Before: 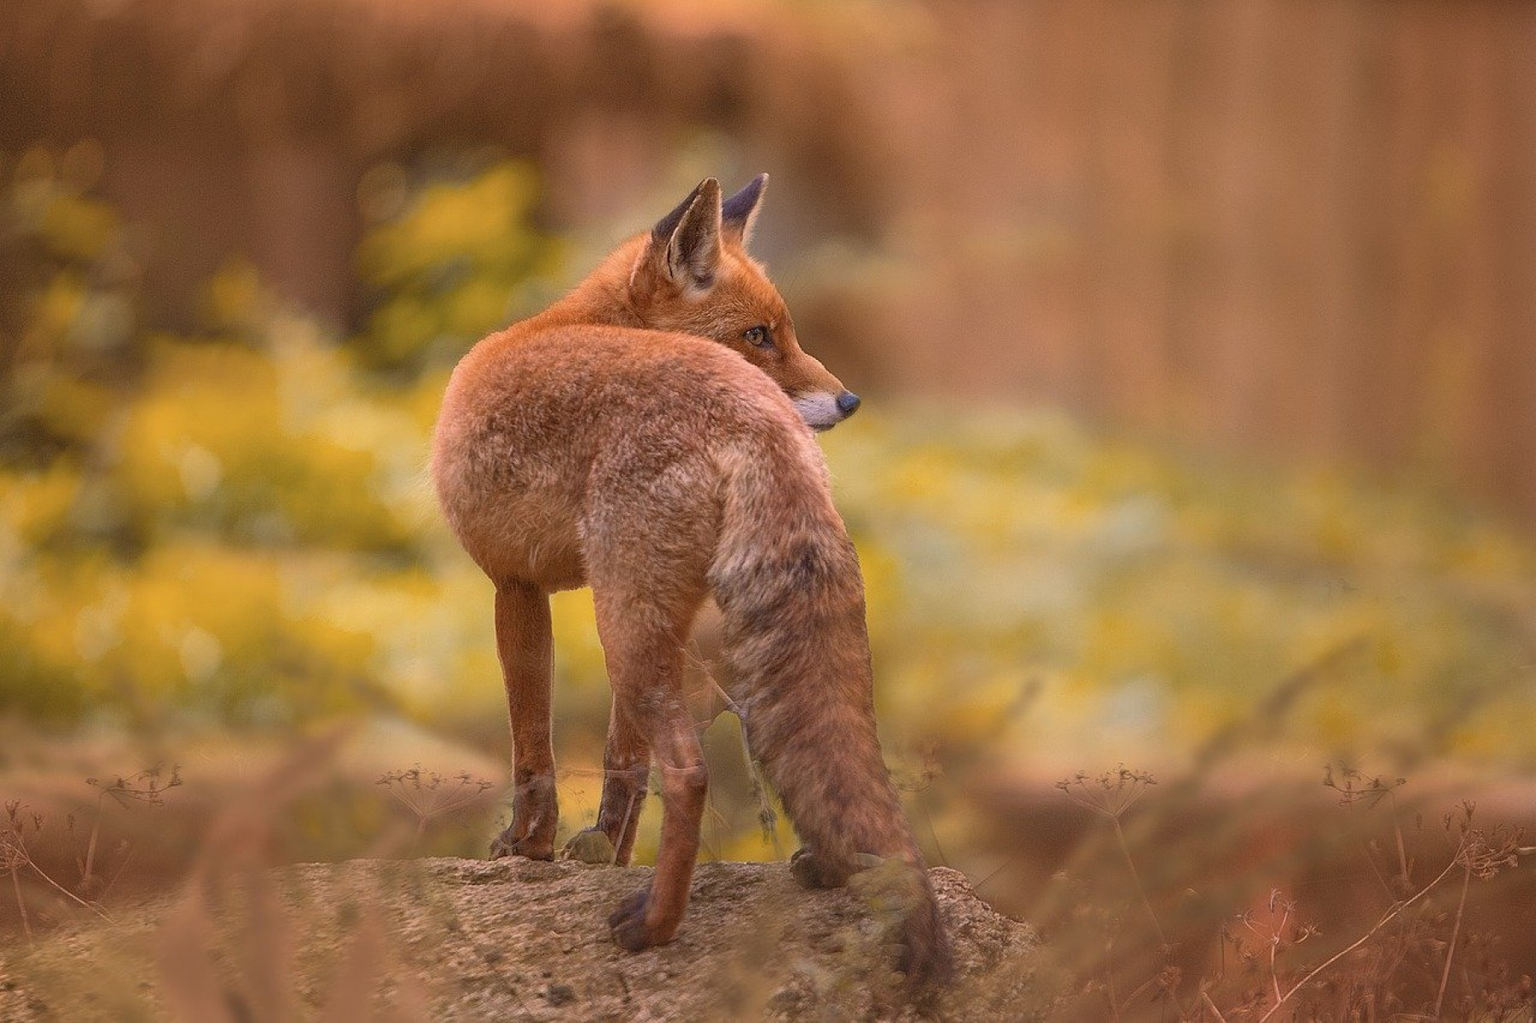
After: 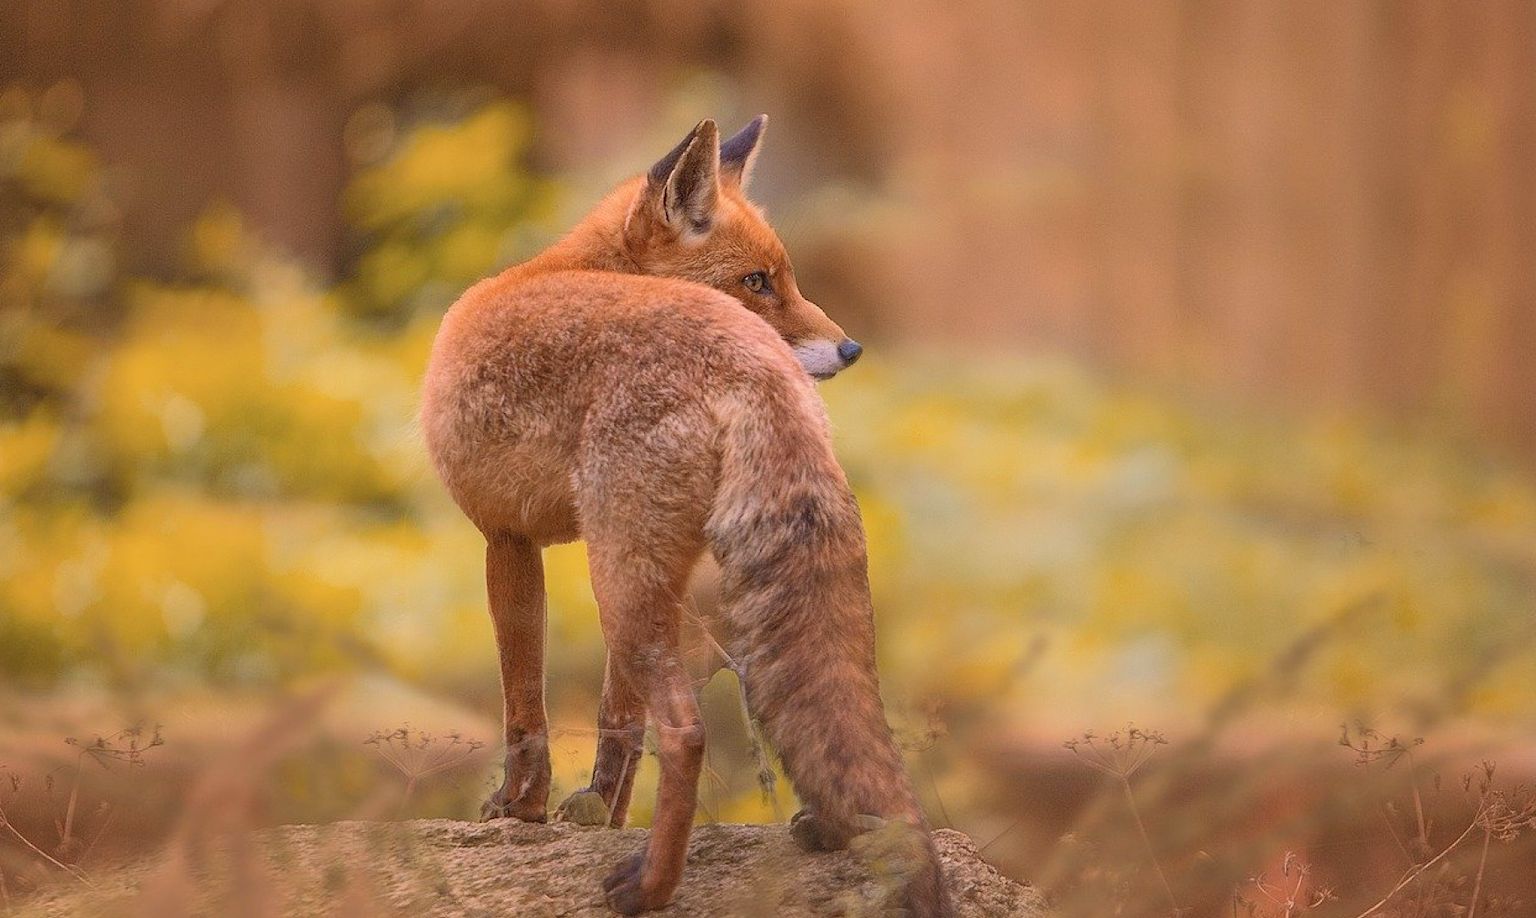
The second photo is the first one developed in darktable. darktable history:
base curve: curves: ch0 [(0, 0) (0.262, 0.32) (0.722, 0.705) (1, 1)]
crop: left 1.507%, top 6.147%, right 1.379%, bottom 6.637%
